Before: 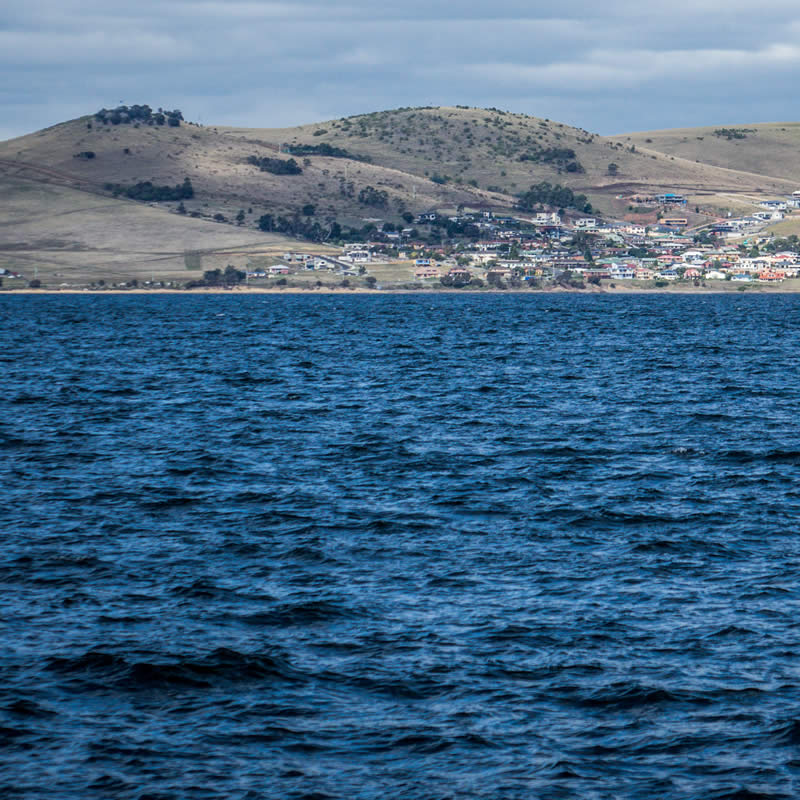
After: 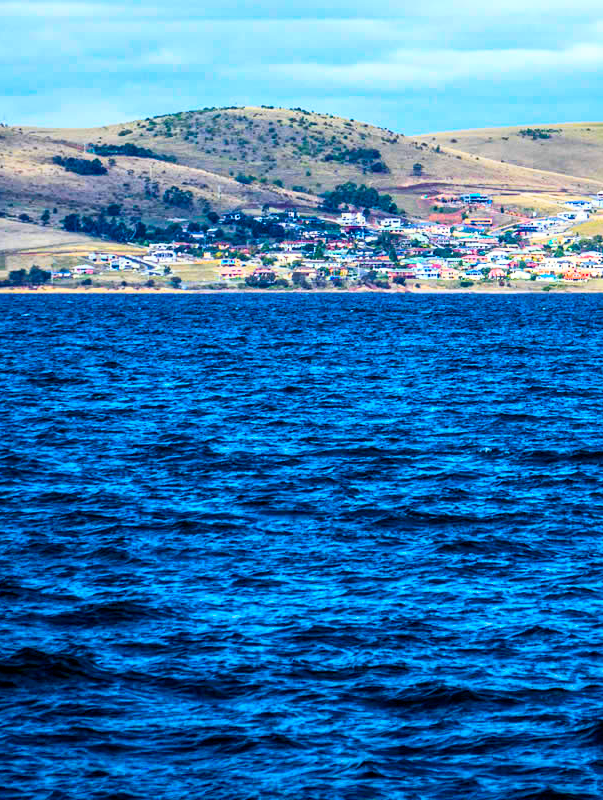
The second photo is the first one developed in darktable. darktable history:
color balance rgb: linear chroma grading › shadows 10%, linear chroma grading › highlights 10%, linear chroma grading › global chroma 15%, linear chroma grading › mid-tones 15%, perceptual saturation grading › global saturation 40%, perceptual saturation grading › highlights -25%, perceptual saturation grading › mid-tones 35%, perceptual saturation grading › shadows 35%, perceptual brilliance grading › global brilliance 11.29%, global vibrance 11.29%
crop and rotate: left 24.6%
tone curve: curves: ch0 [(0, 0) (0.187, 0.12) (0.384, 0.363) (0.618, 0.698) (0.754, 0.857) (0.875, 0.956) (1, 0.987)]; ch1 [(0, 0) (0.402, 0.36) (0.476, 0.466) (0.501, 0.501) (0.518, 0.514) (0.564, 0.608) (0.614, 0.664) (0.692, 0.744) (1, 1)]; ch2 [(0, 0) (0.435, 0.412) (0.483, 0.481) (0.503, 0.503) (0.522, 0.535) (0.563, 0.601) (0.627, 0.699) (0.699, 0.753) (0.997, 0.858)], color space Lab, independent channels
